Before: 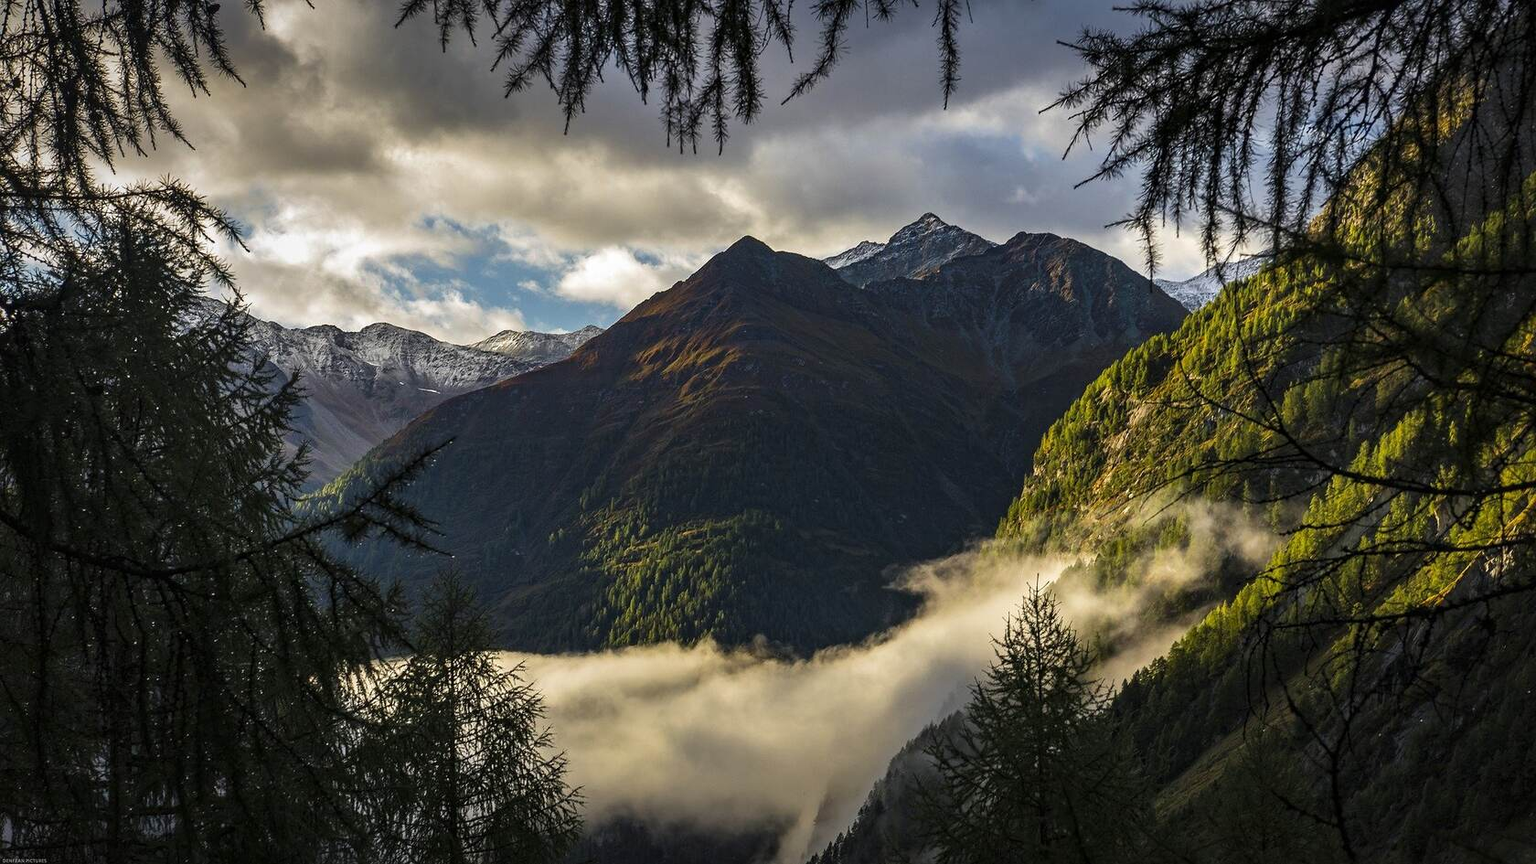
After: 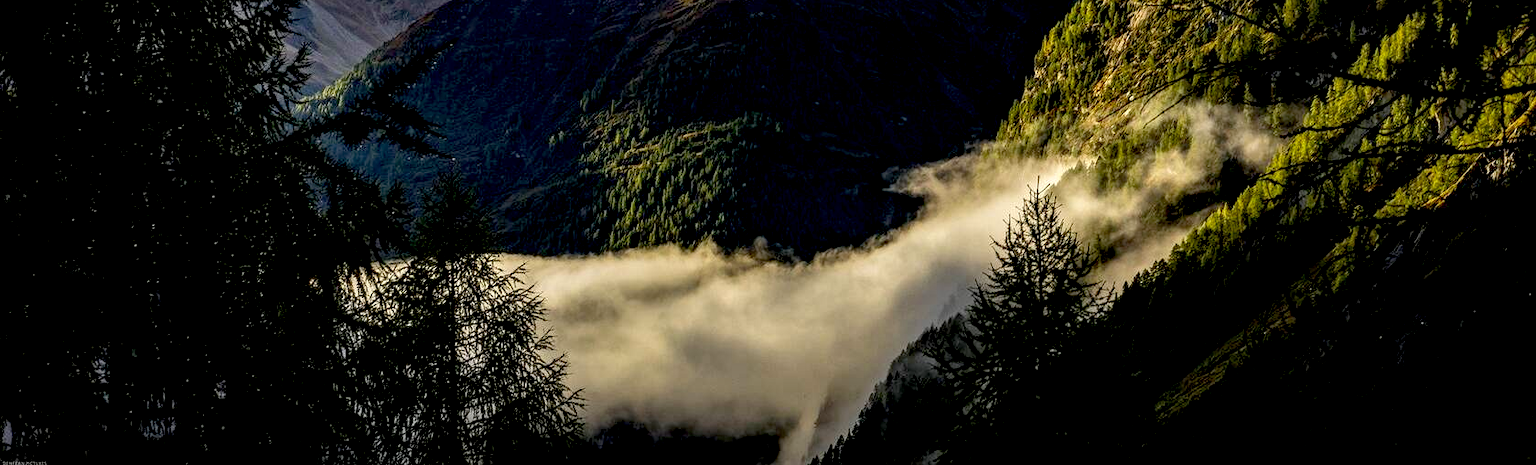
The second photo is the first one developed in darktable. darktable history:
exposure: black level correction 0.023, exposure 0.182 EV, compensate highlight preservation false
crop and rotate: top 46.084%, right 0.03%
local contrast: detail 130%
